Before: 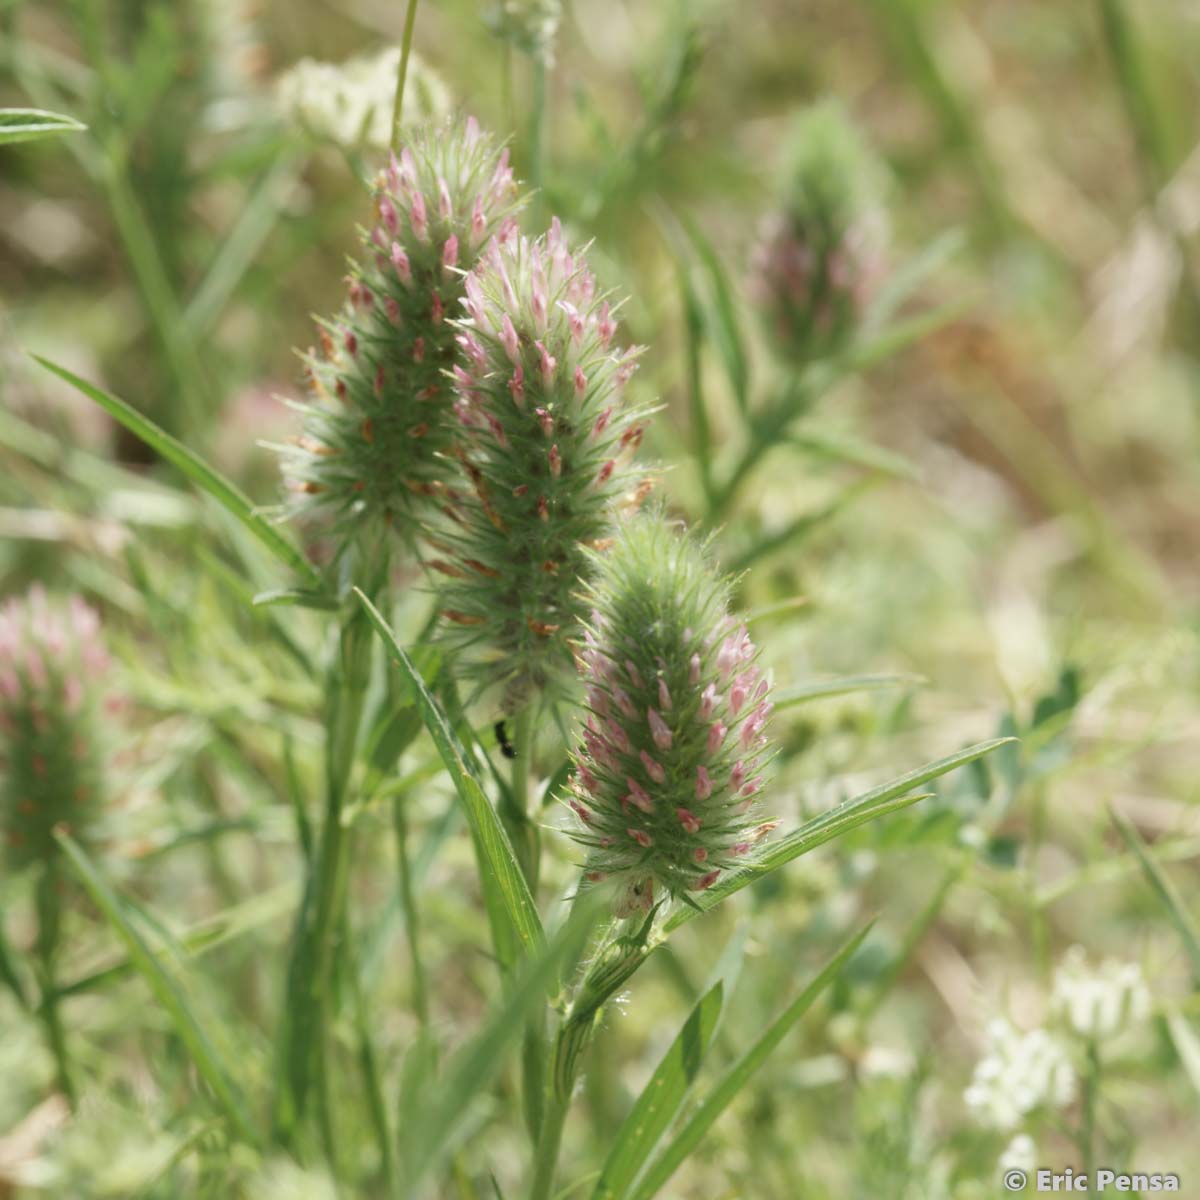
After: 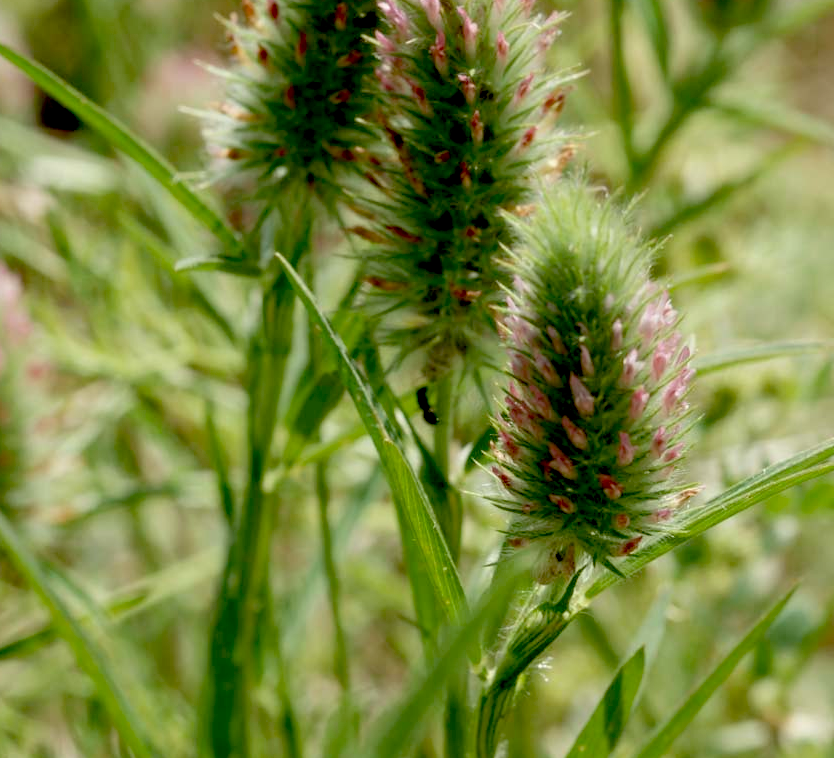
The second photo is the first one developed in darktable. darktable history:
exposure: black level correction 0.055, exposure -0.031 EV, compensate exposure bias true, compensate highlight preservation false
crop: left 6.556%, top 27.836%, right 23.882%, bottom 8.965%
